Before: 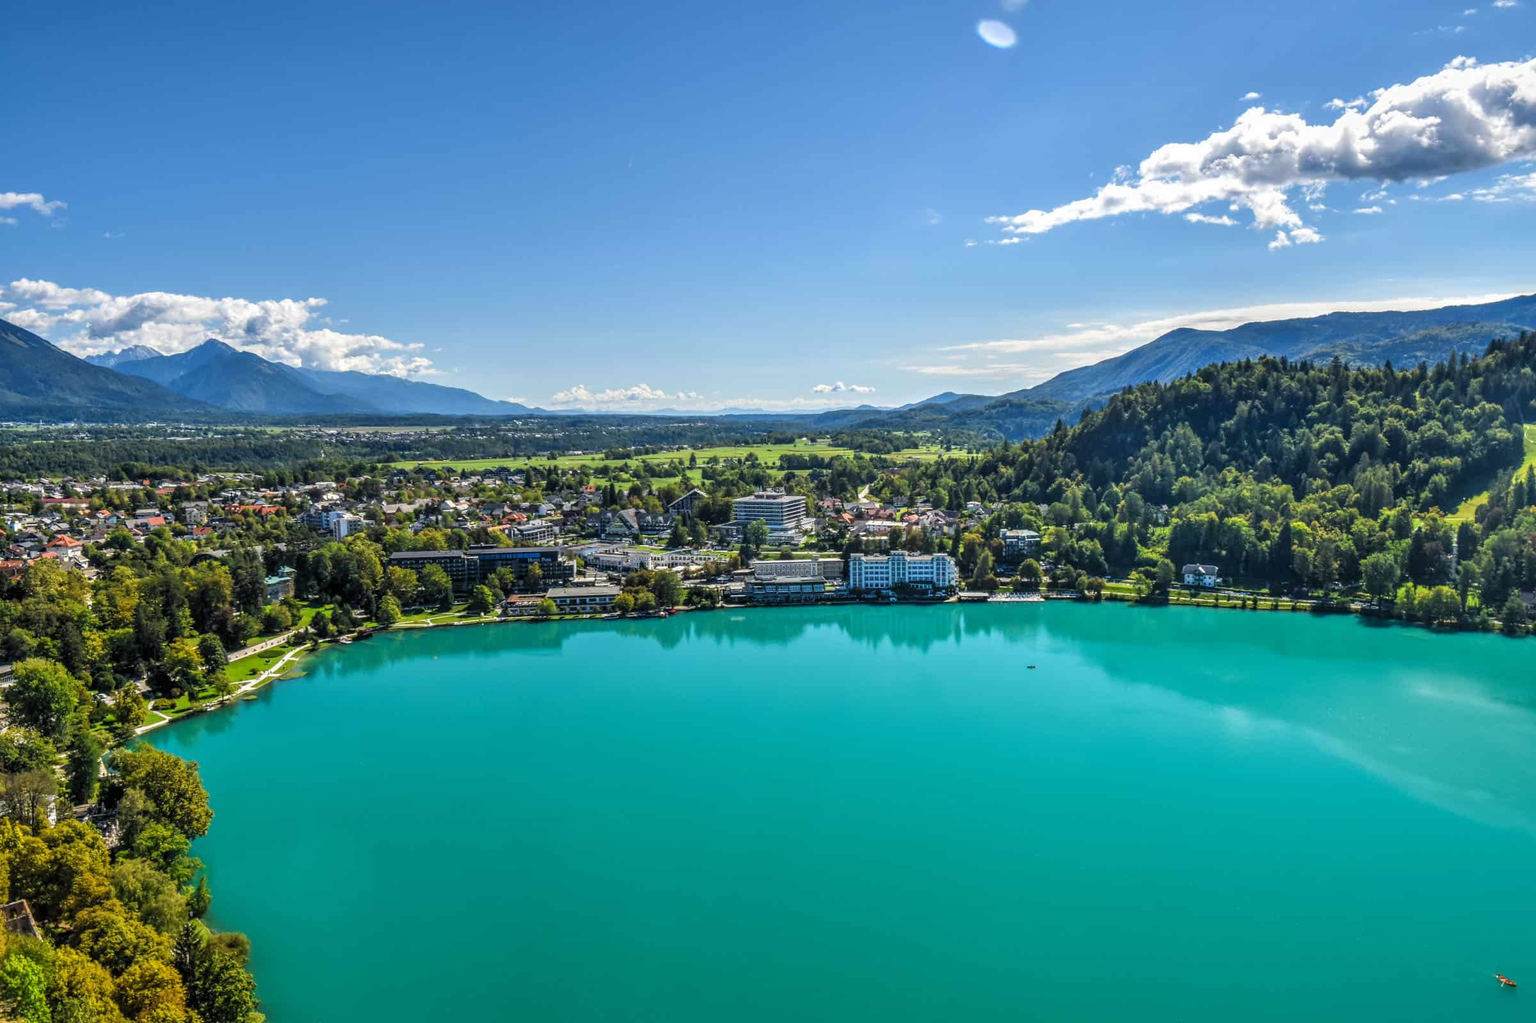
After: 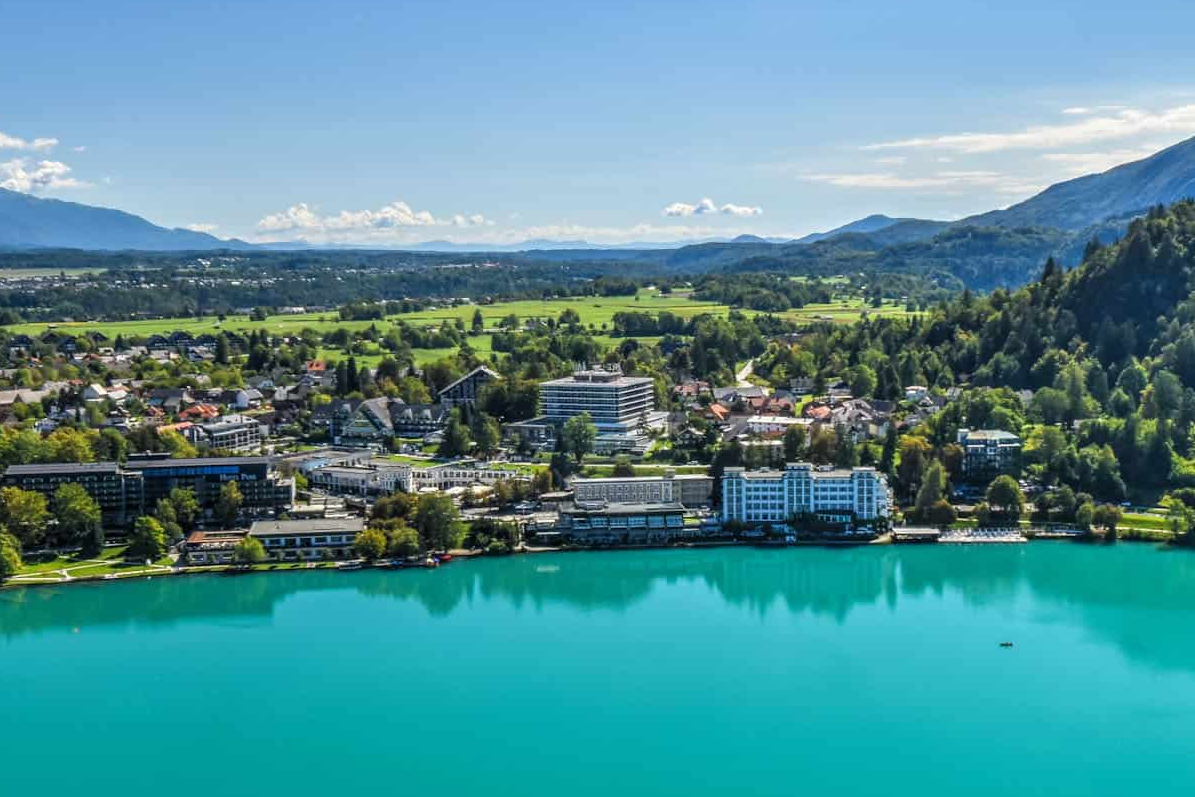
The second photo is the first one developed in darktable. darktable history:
crop: left 25.249%, top 24.939%, right 24.948%, bottom 25.205%
